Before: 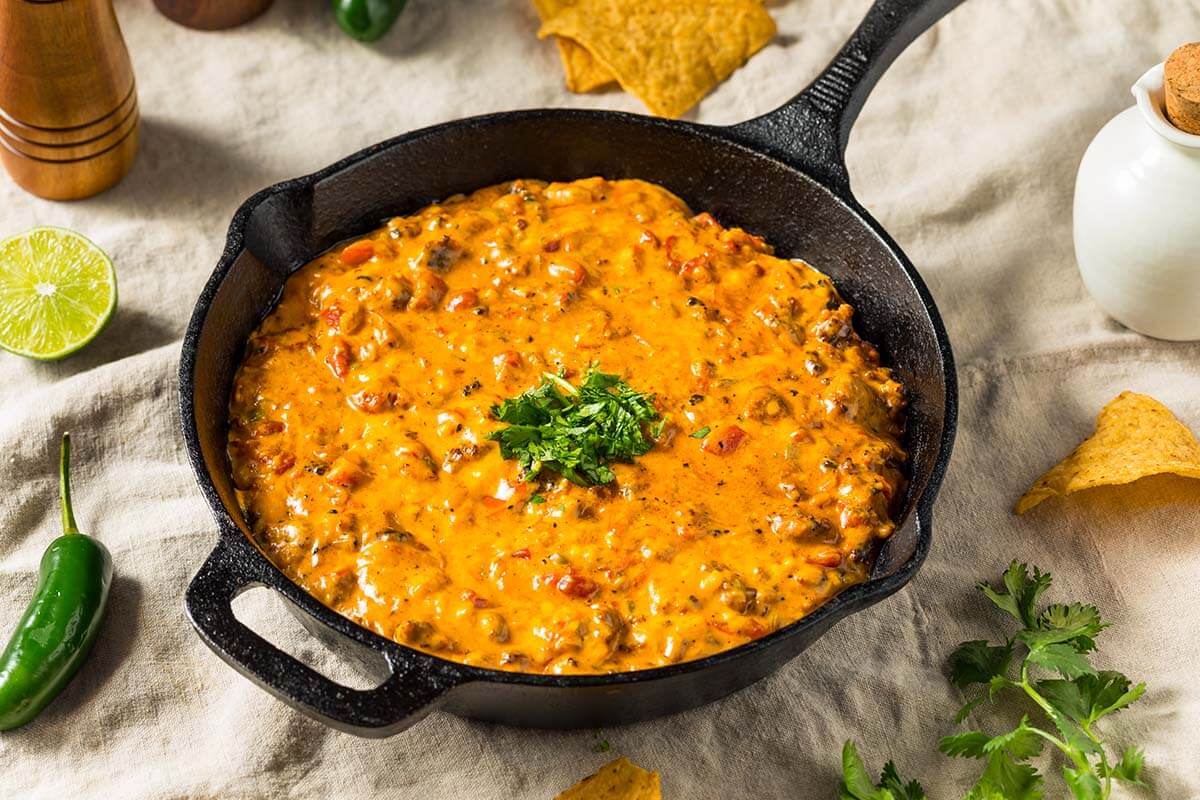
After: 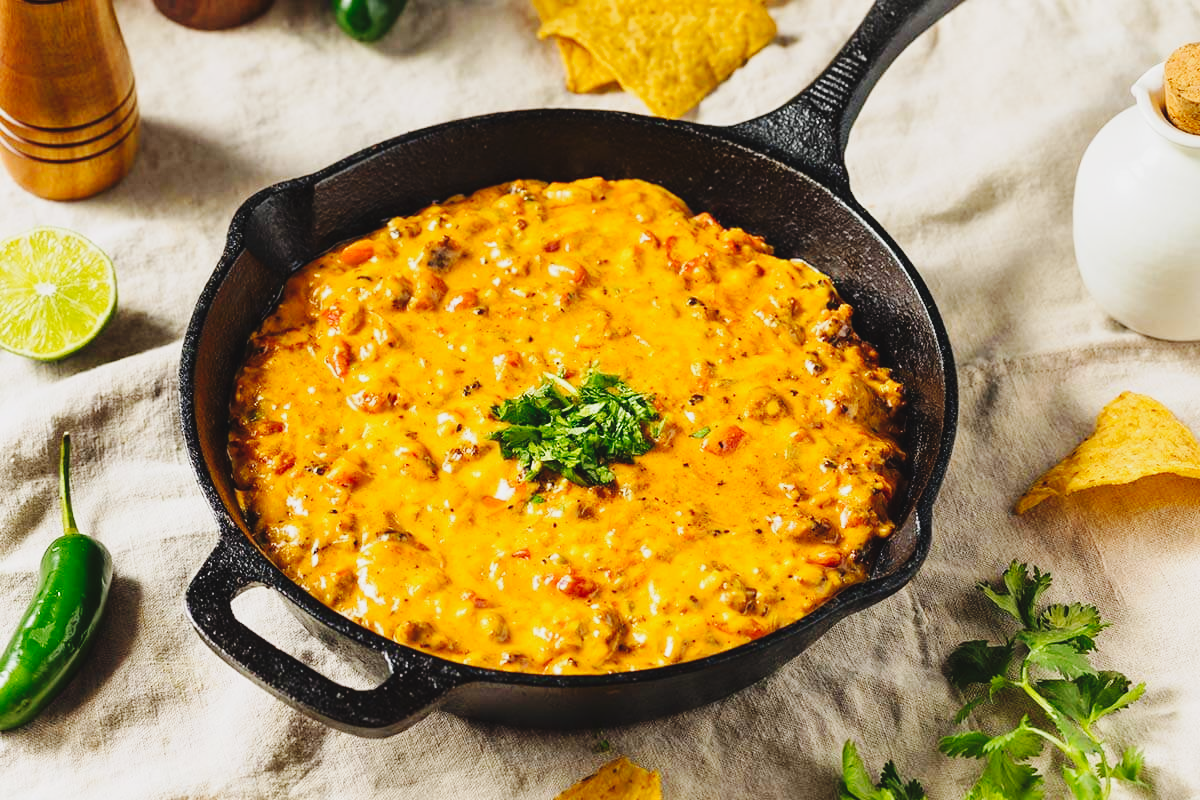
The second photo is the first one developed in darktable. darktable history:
base curve: curves: ch0 [(0, 0) (0.036, 0.025) (0.121, 0.166) (0.206, 0.329) (0.605, 0.79) (1, 1)], preserve colors none
contrast brightness saturation: contrast -0.091, saturation -0.09
